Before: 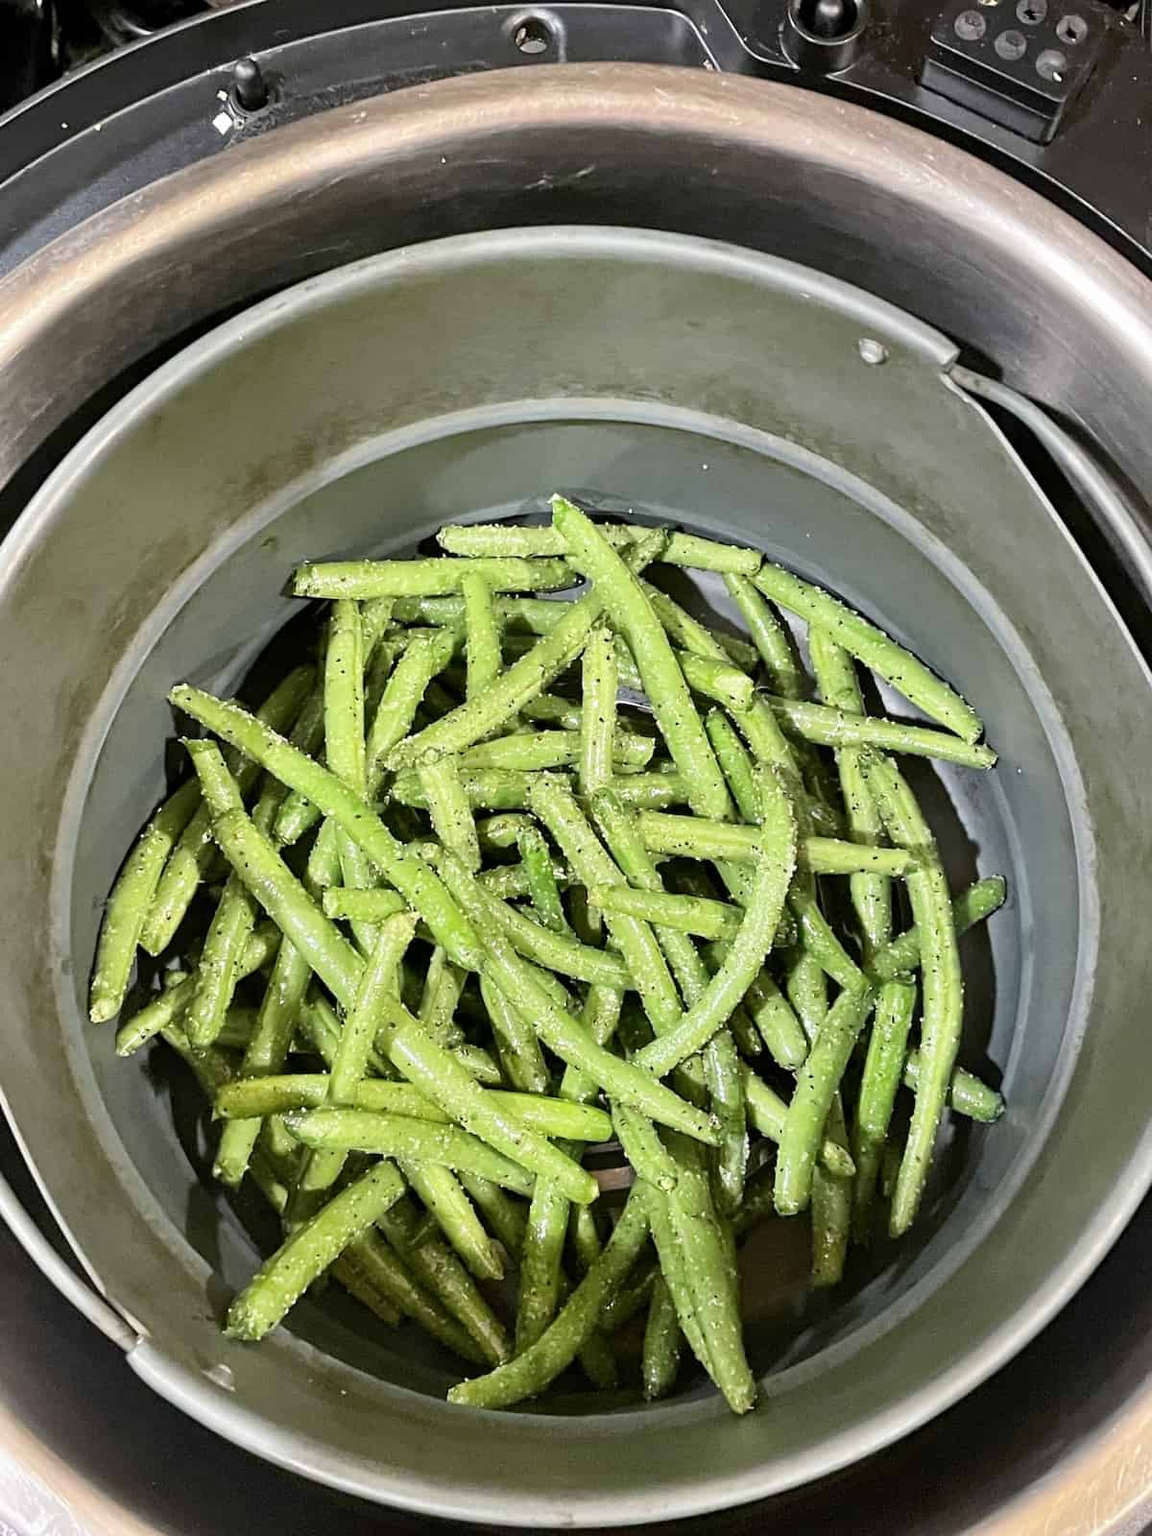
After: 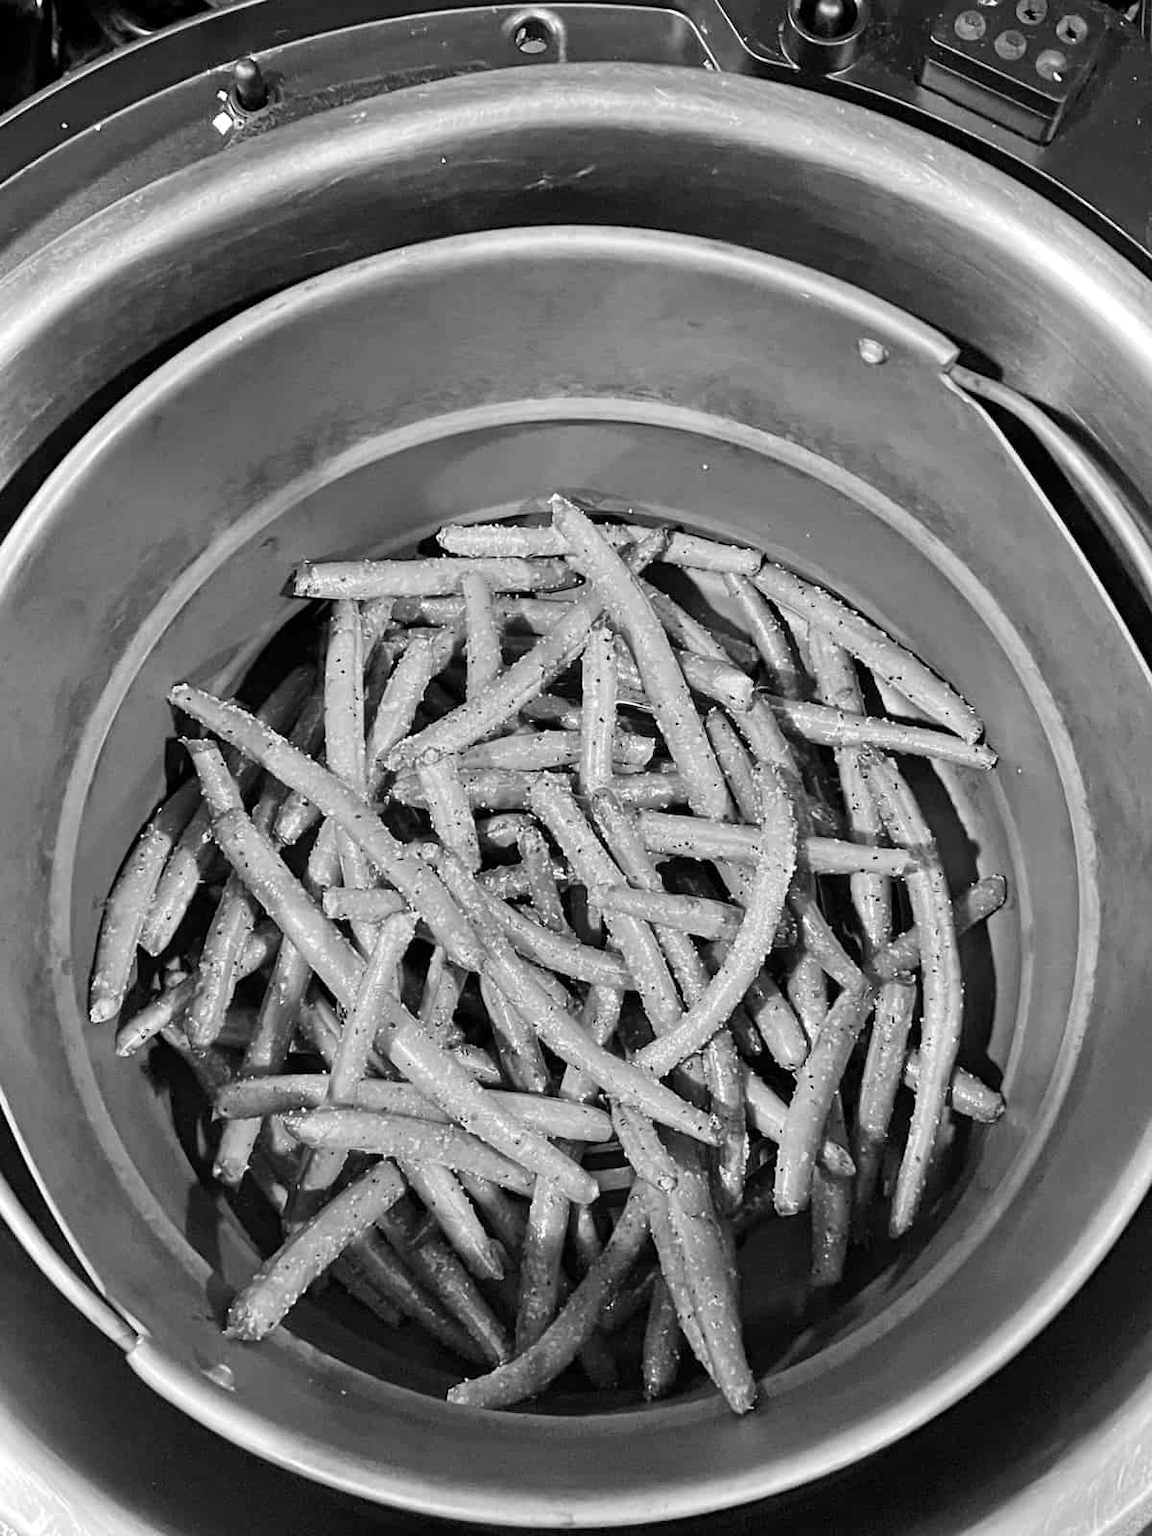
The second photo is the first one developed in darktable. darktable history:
color calibration: output gray [0.21, 0.42, 0.37, 0], illuminant custom, x 0.389, y 0.387, temperature 3825.86 K
